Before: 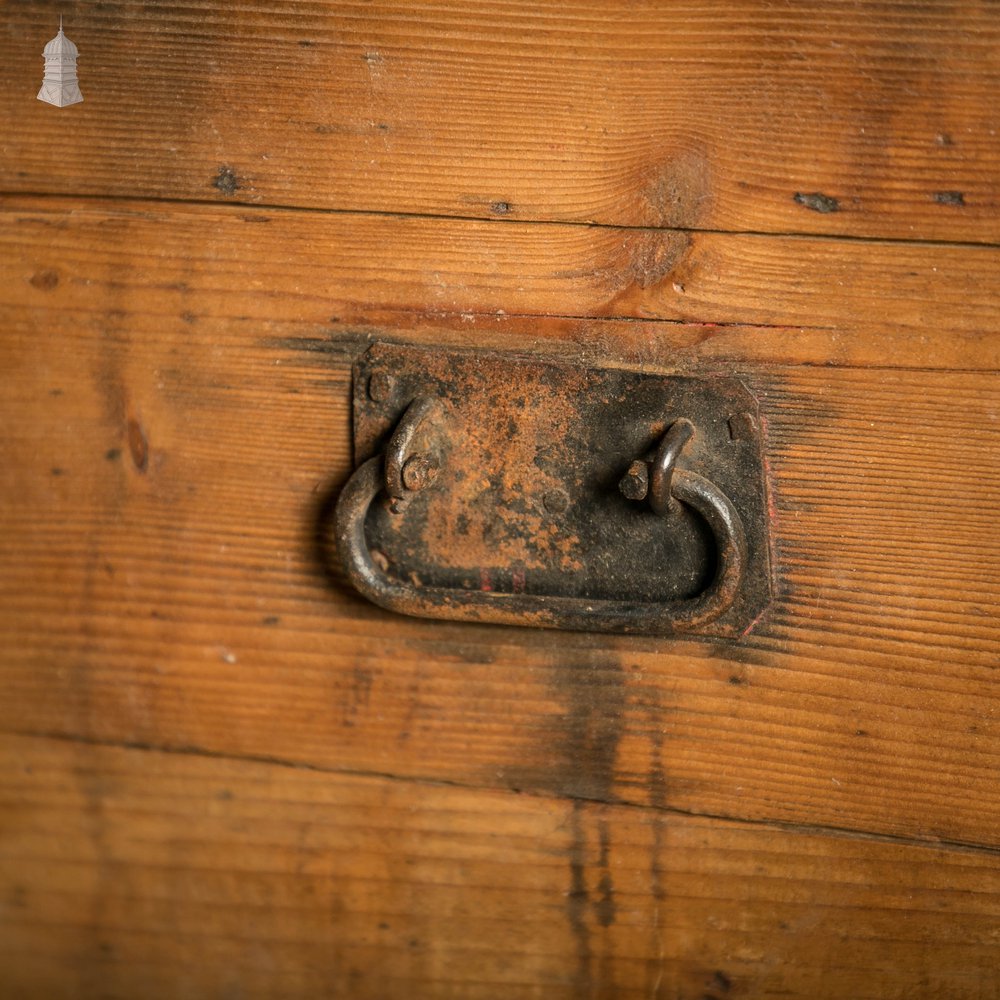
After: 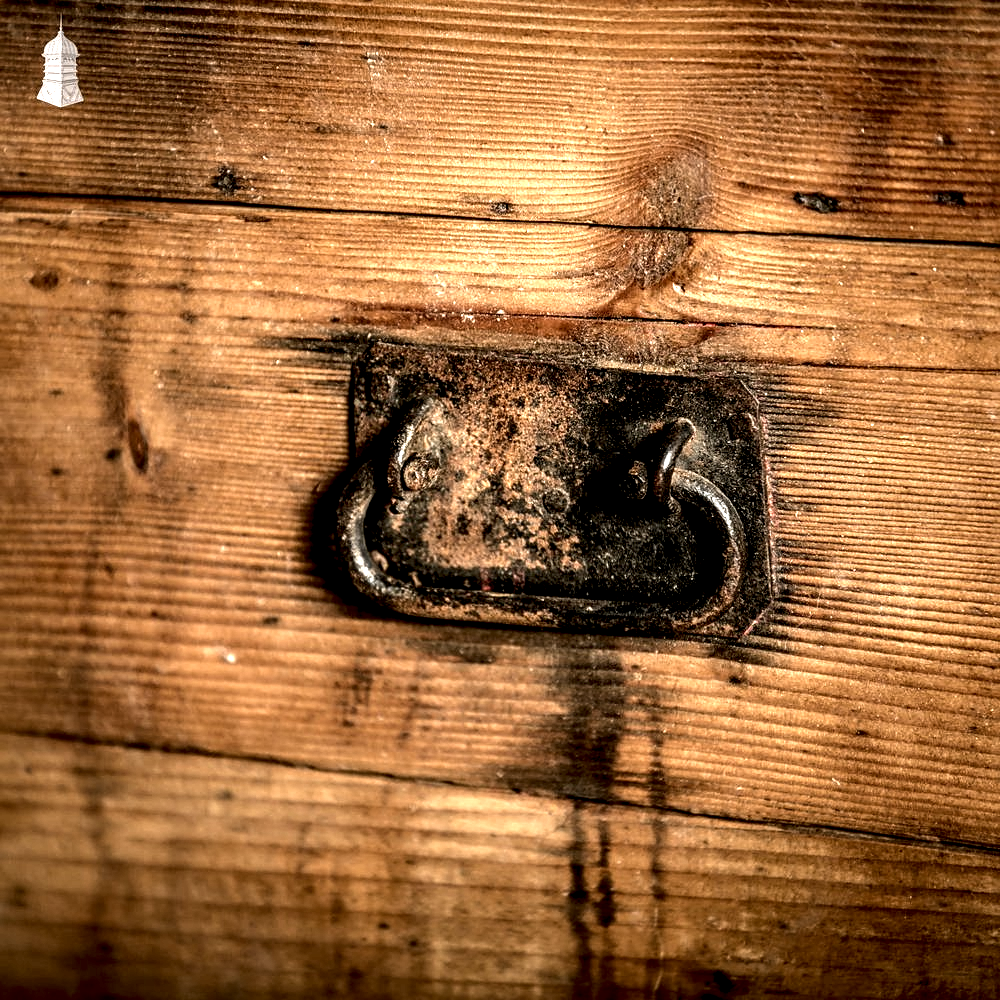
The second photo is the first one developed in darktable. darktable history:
contrast brightness saturation: saturation -0.05
sharpen: amount 0.213
local contrast: highlights 117%, shadows 43%, detail 295%
